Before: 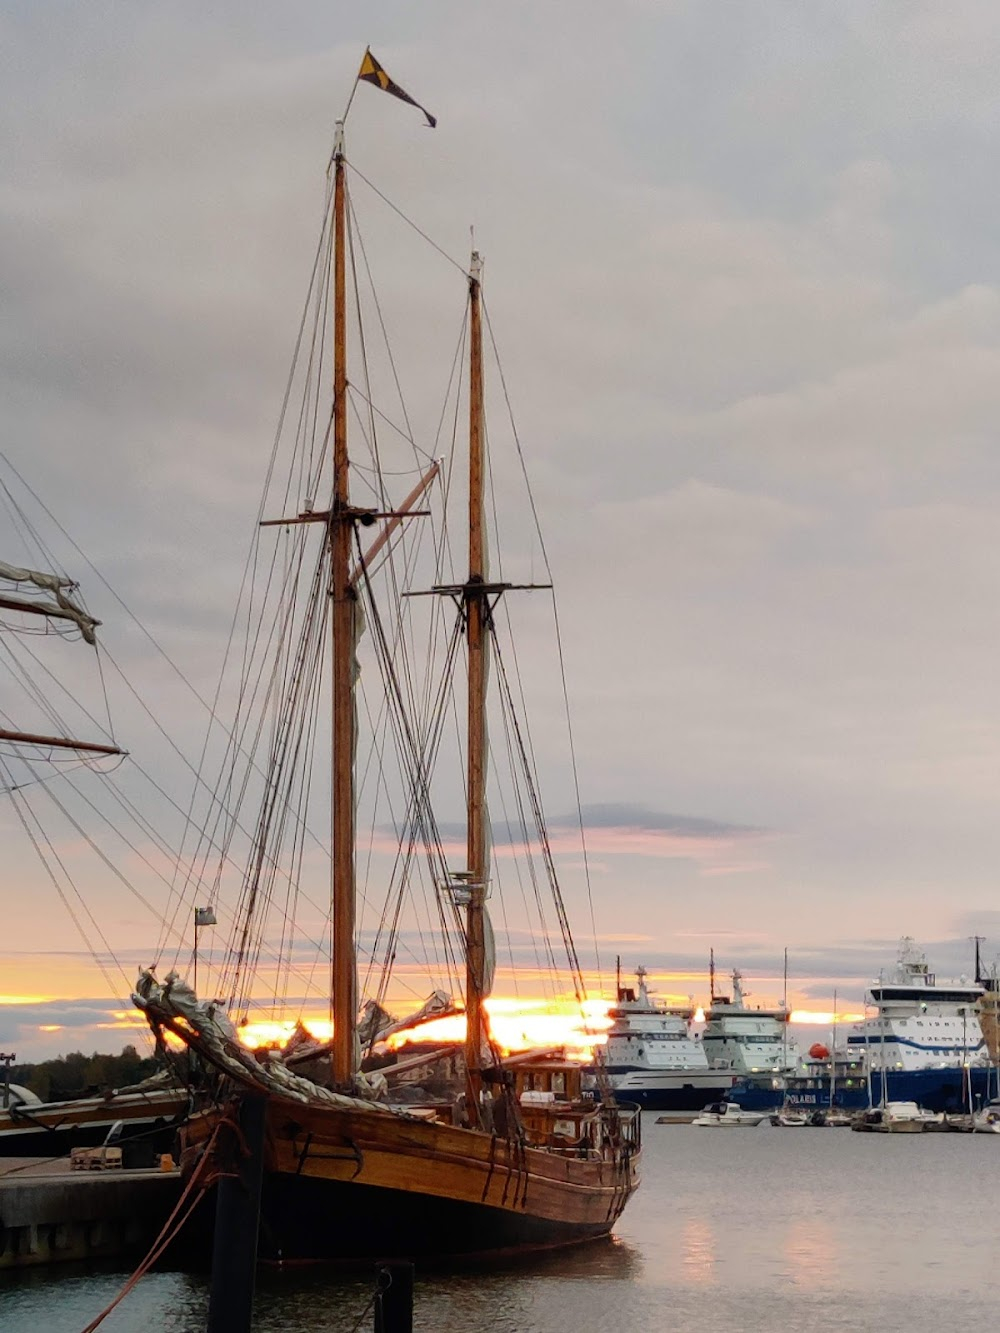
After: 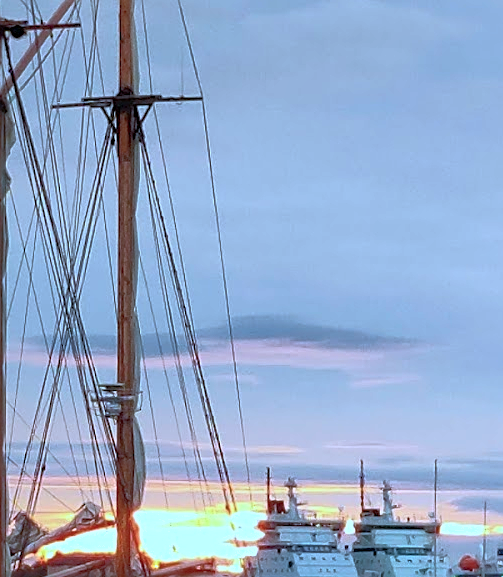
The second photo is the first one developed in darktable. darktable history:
color calibration: illuminant as shot in camera, x 0.37, y 0.382, temperature 4313.32 K
color correction: highlights a* -9.73, highlights b* -21.22
shadows and highlights: on, module defaults
base curve: curves: ch0 [(0, 0) (0.257, 0.25) (0.482, 0.586) (0.757, 0.871) (1, 1)]
sharpen: on, module defaults
crop: left 35.03%, top 36.625%, right 14.663%, bottom 20.057%
